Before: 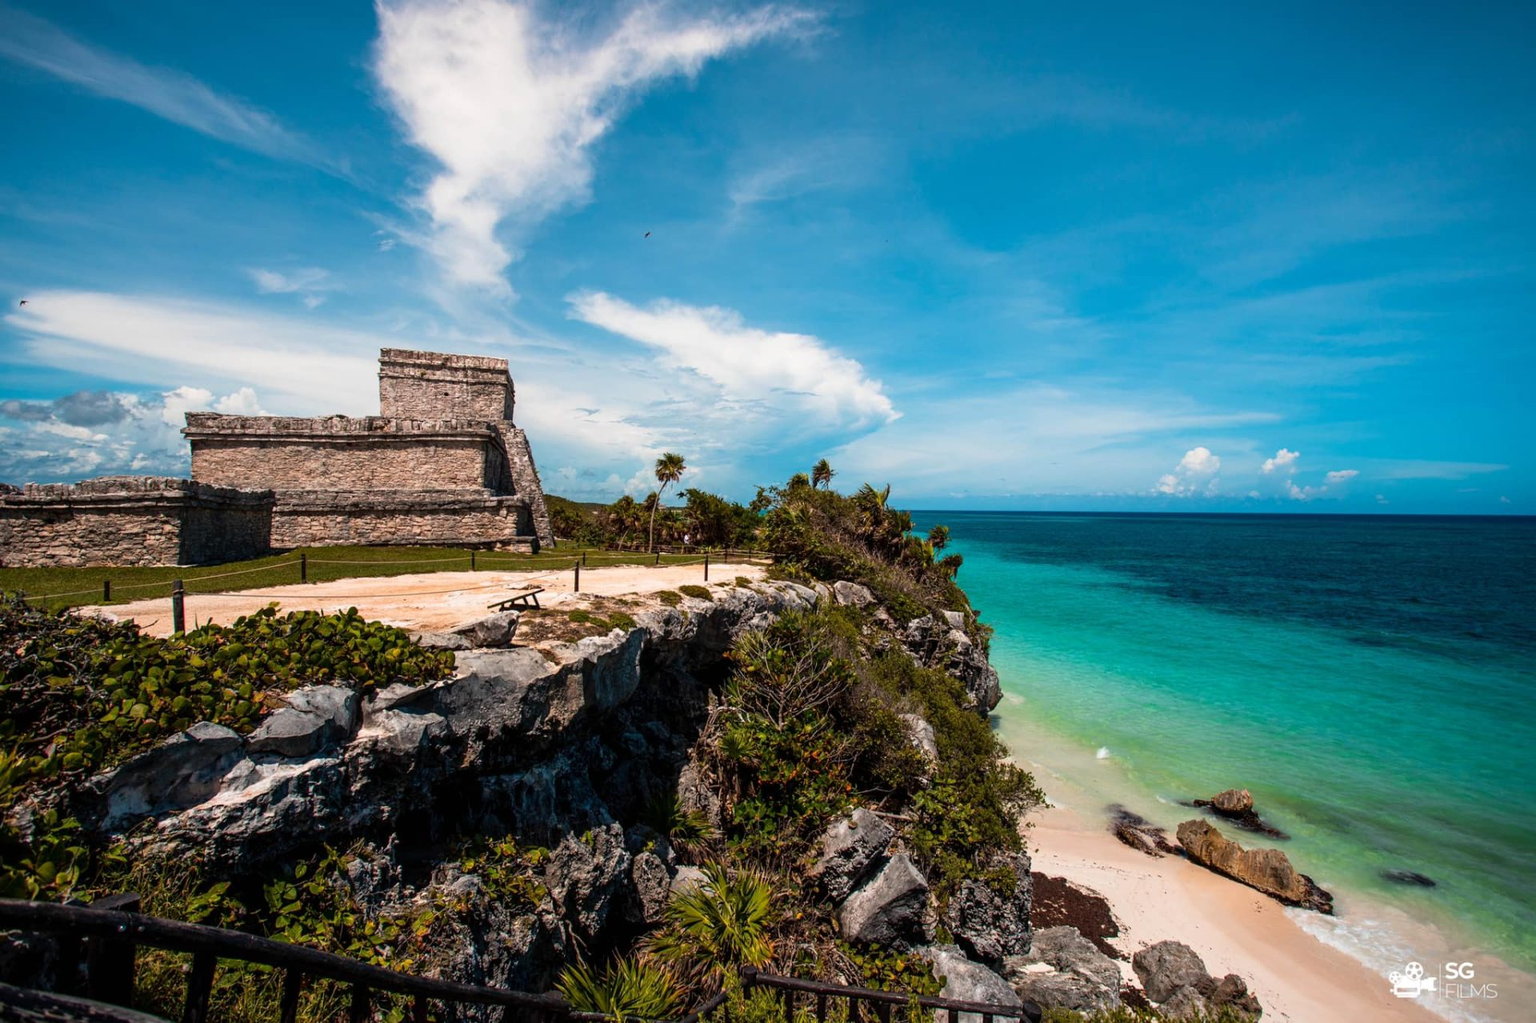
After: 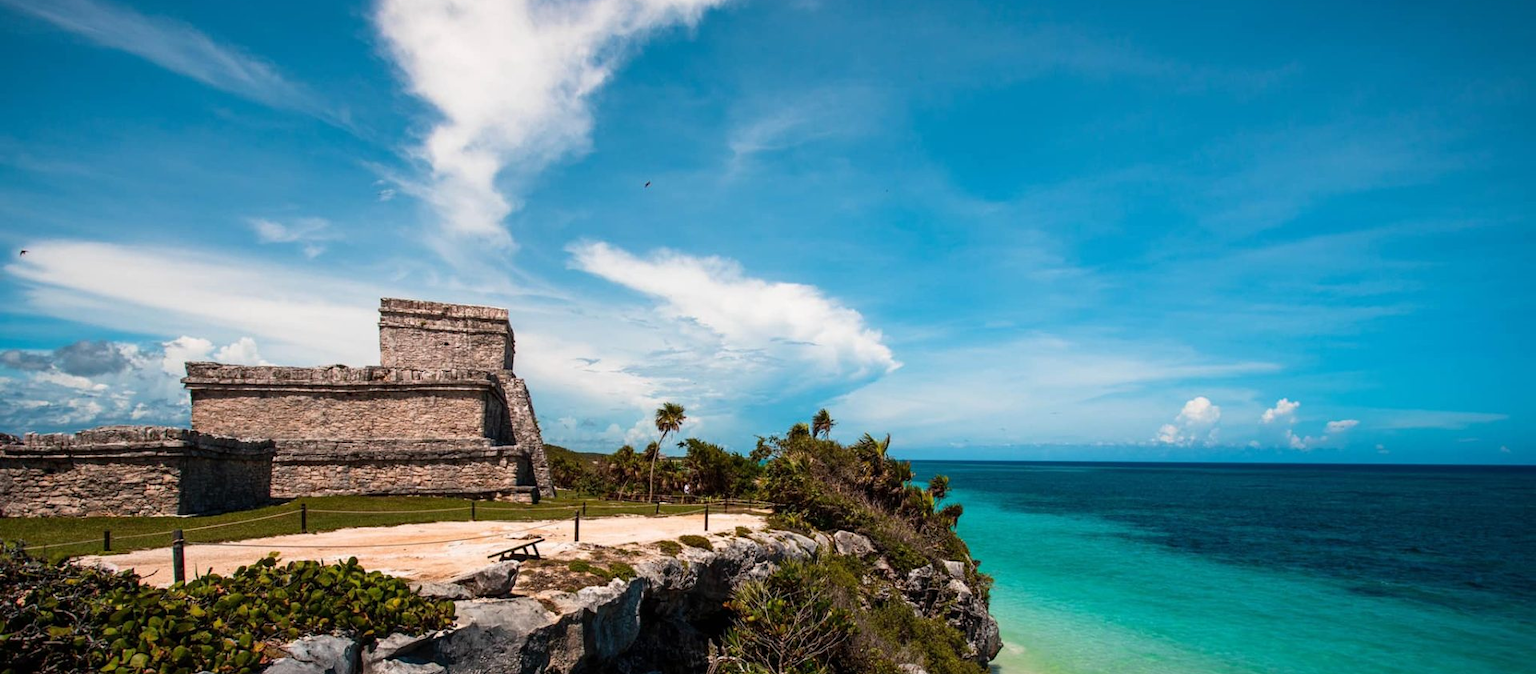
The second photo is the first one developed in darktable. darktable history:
crop and rotate: top 4.951%, bottom 29.097%
